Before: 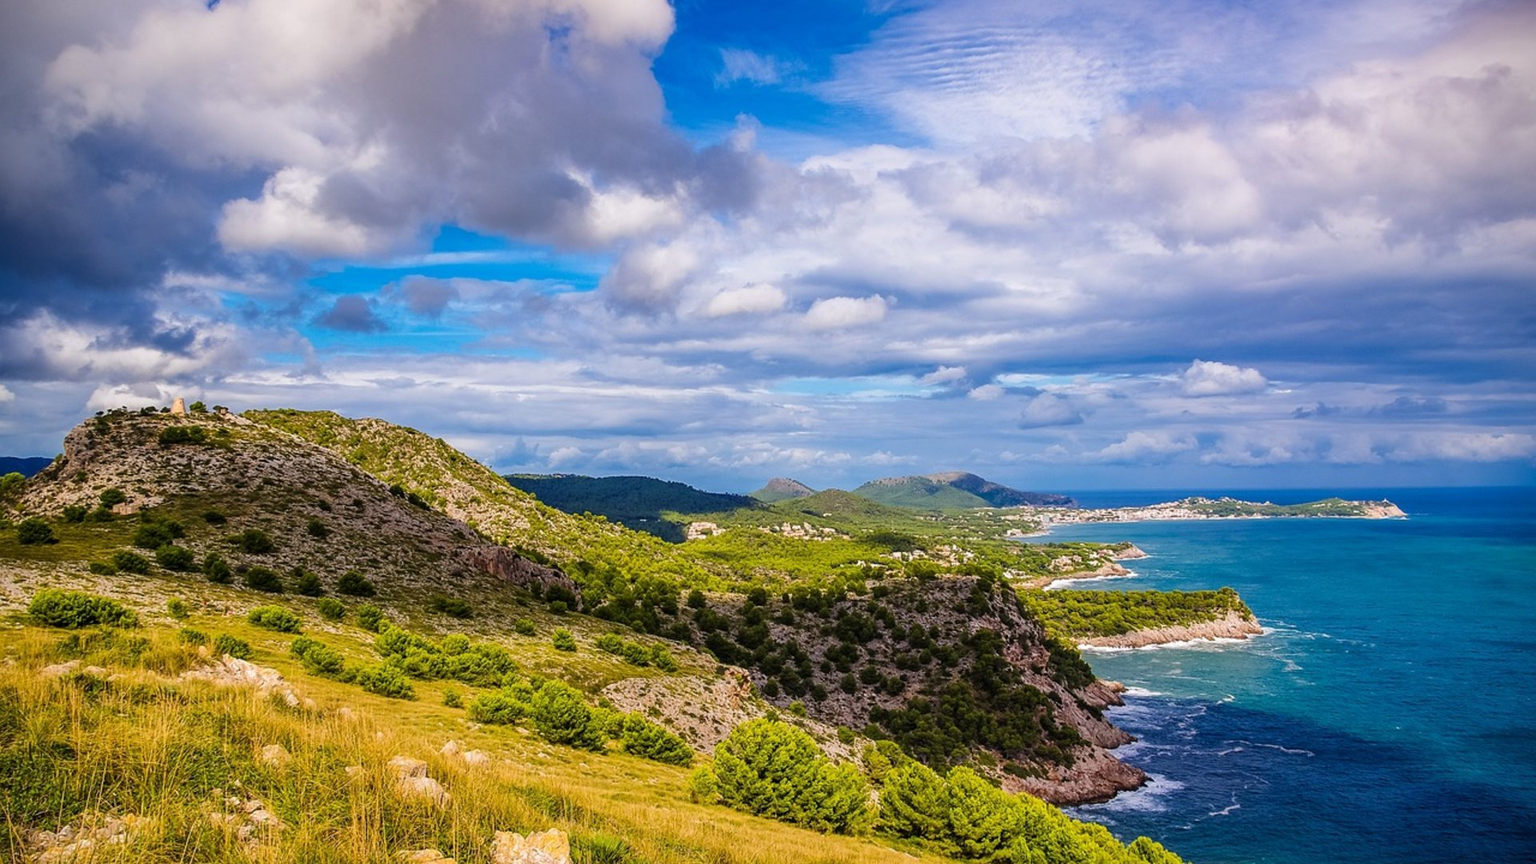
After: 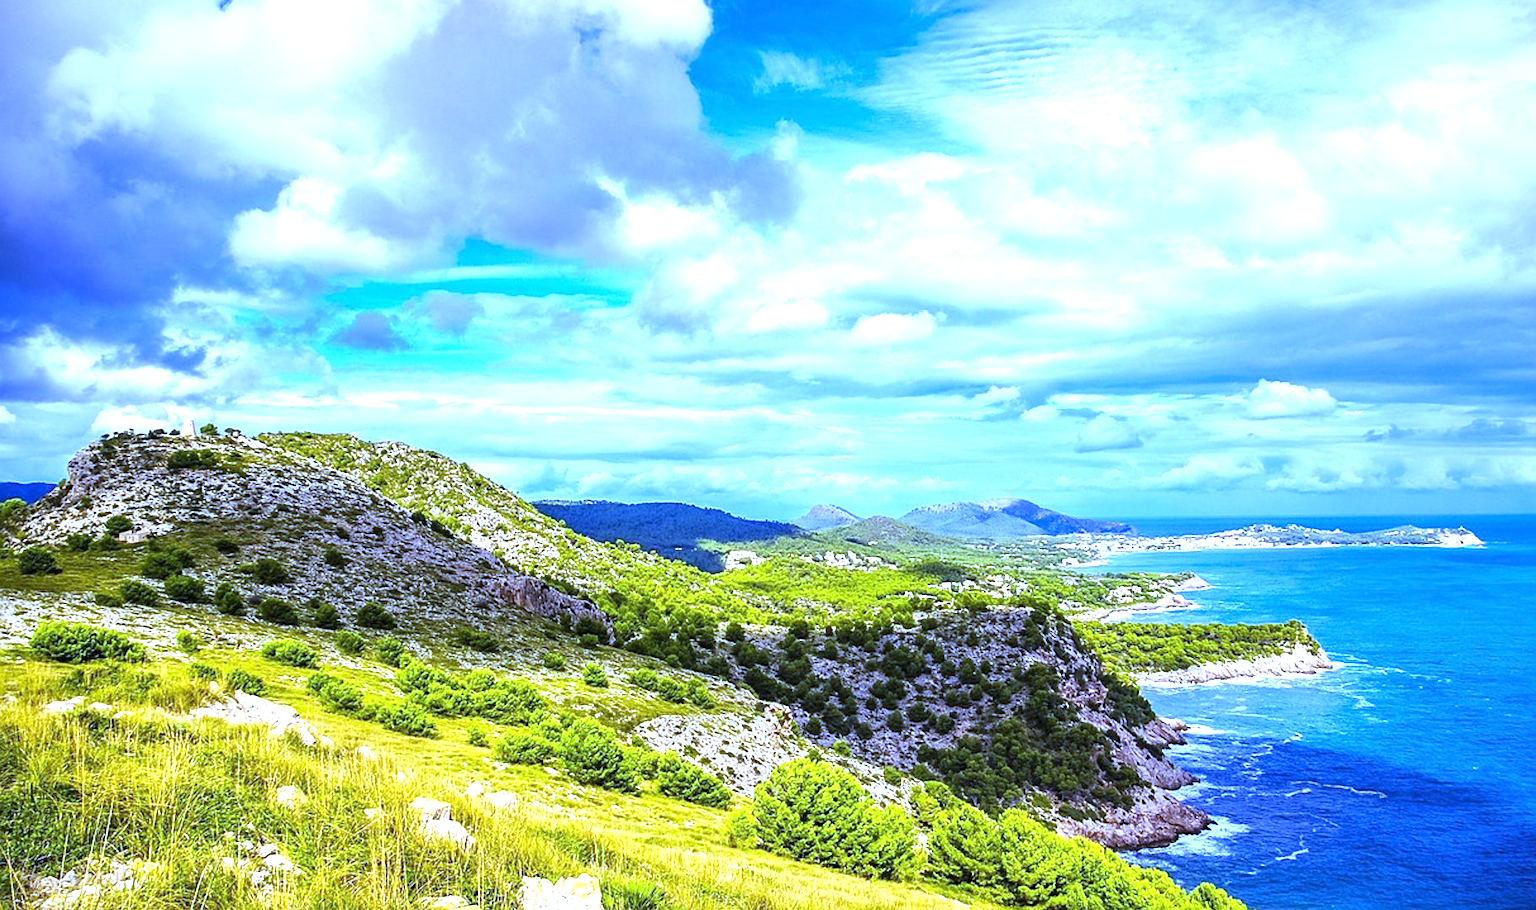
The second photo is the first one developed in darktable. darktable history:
exposure: black level correction 0, exposure 1.379 EV, compensate exposure bias true, compensate highlight preservation false
white balance: red 0.766, blue 1.537
crop and rotate: right 5.167%
sharpen: amount 0.2
